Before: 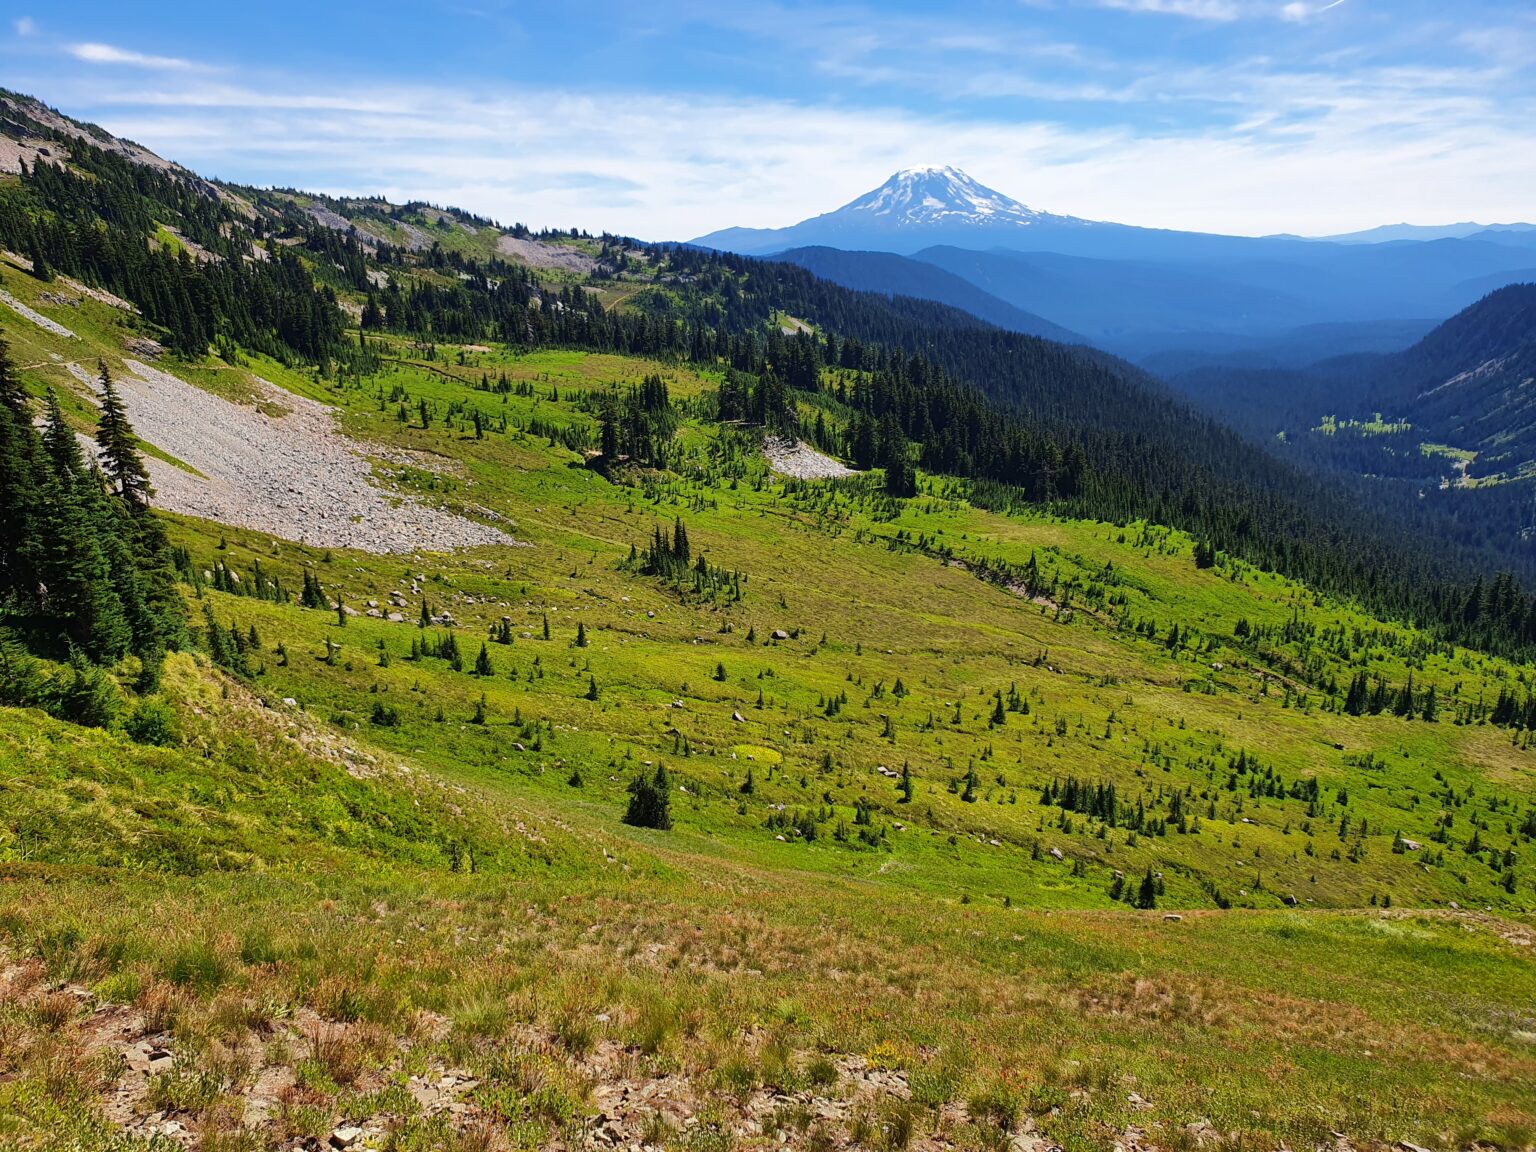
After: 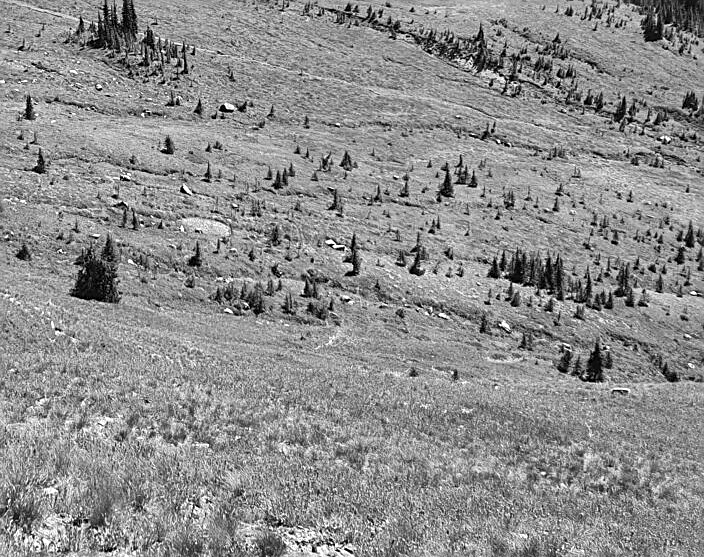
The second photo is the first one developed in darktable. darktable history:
monochrome: on, module defaults
crop: left 35.976%, top 45.819%, right 18.162%, bottom 5.807%
white balance: red 0.98, blue 1.61
exposure: black level correction 0, exposure 0.6 EV, compensate exposure bias true, compensate highlight preservation false
sharpen: on, module defaults
